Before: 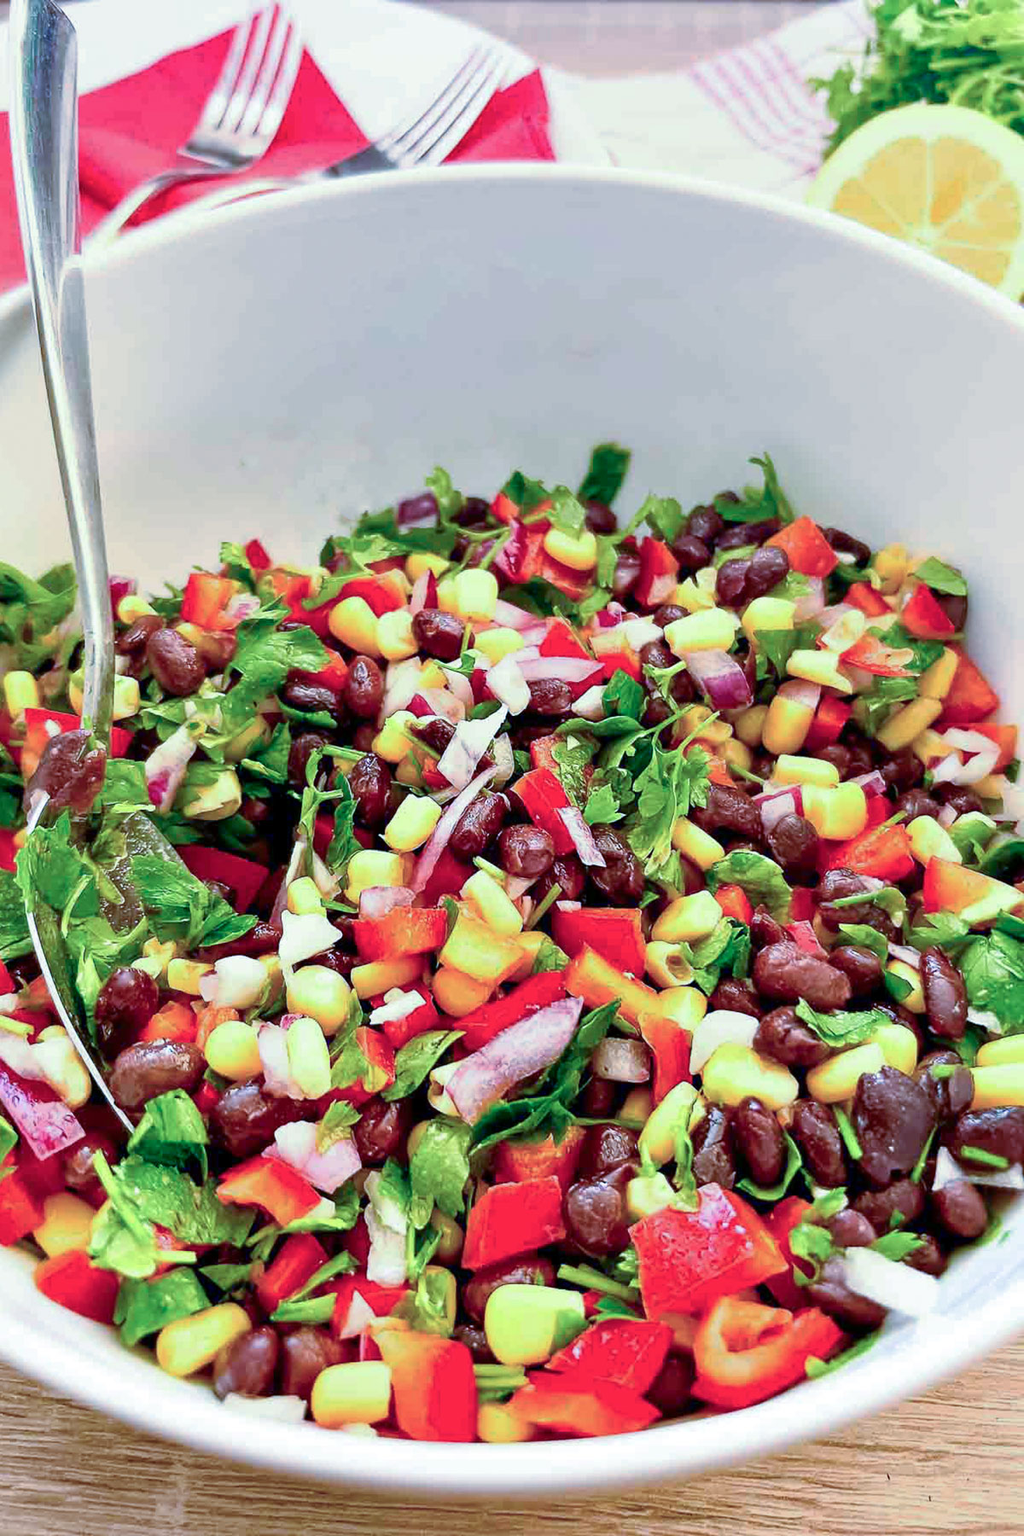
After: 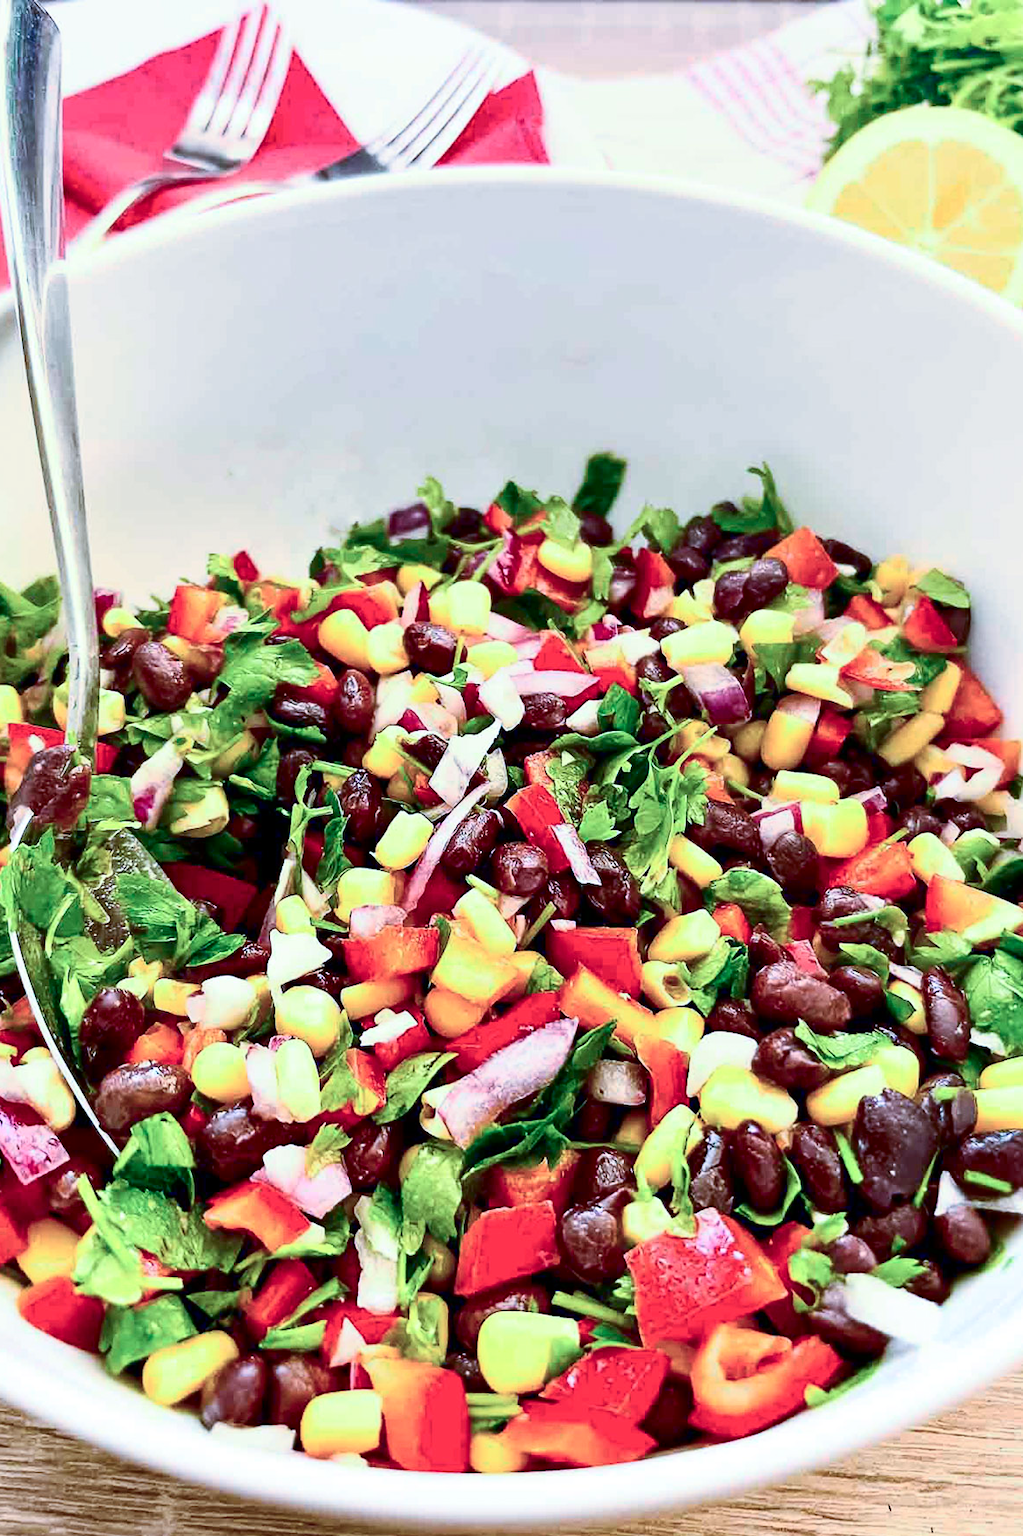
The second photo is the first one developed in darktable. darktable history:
contrast brightness saturation: contrast 0.28
crop: left 1.743%, right 0.268%, bottom 2.011%
